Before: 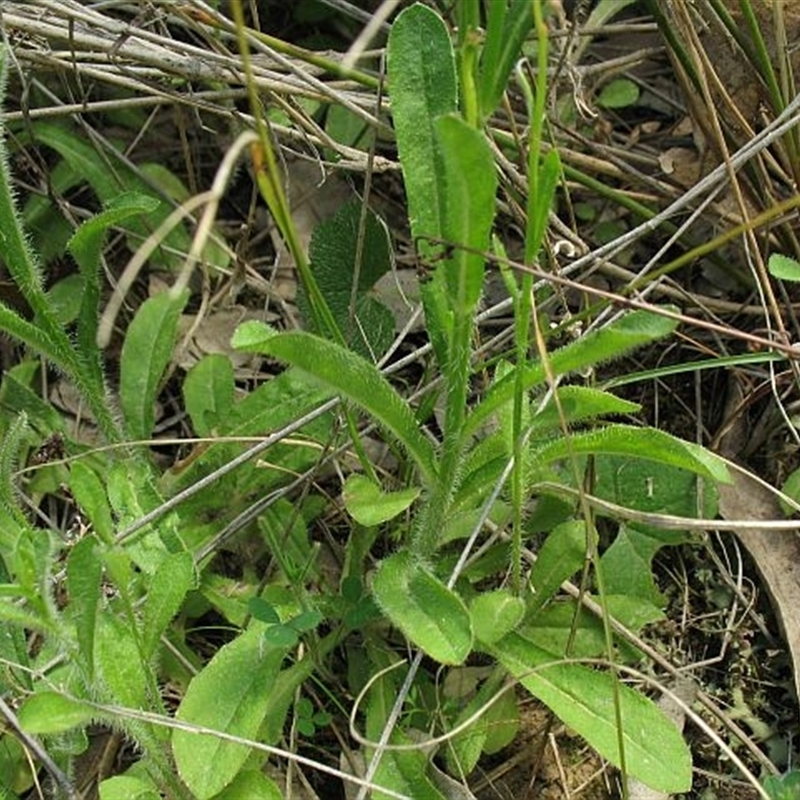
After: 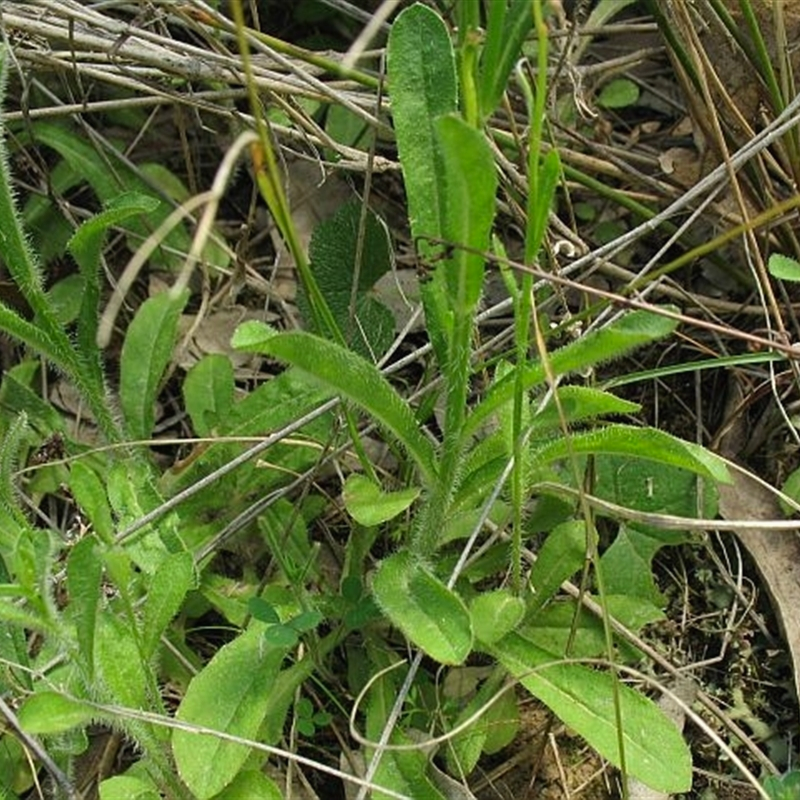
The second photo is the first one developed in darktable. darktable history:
contrast brightness saturation: contrast -0.02, brightness -0.008, saturation 0.026
